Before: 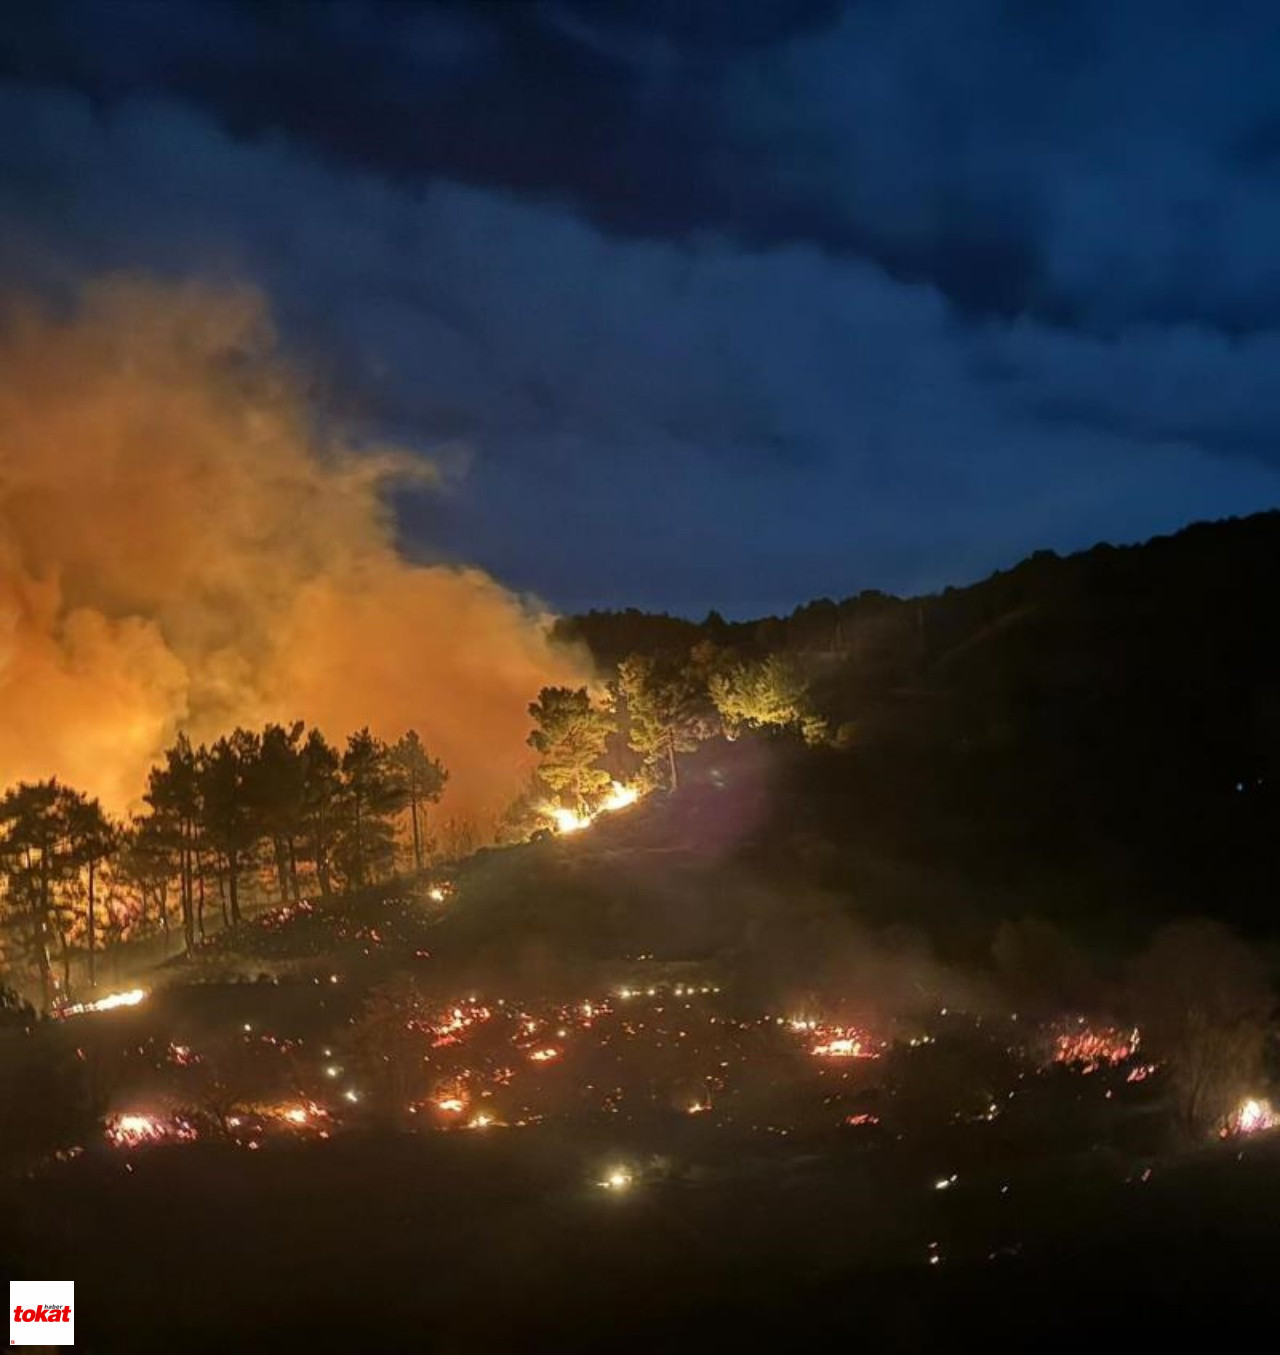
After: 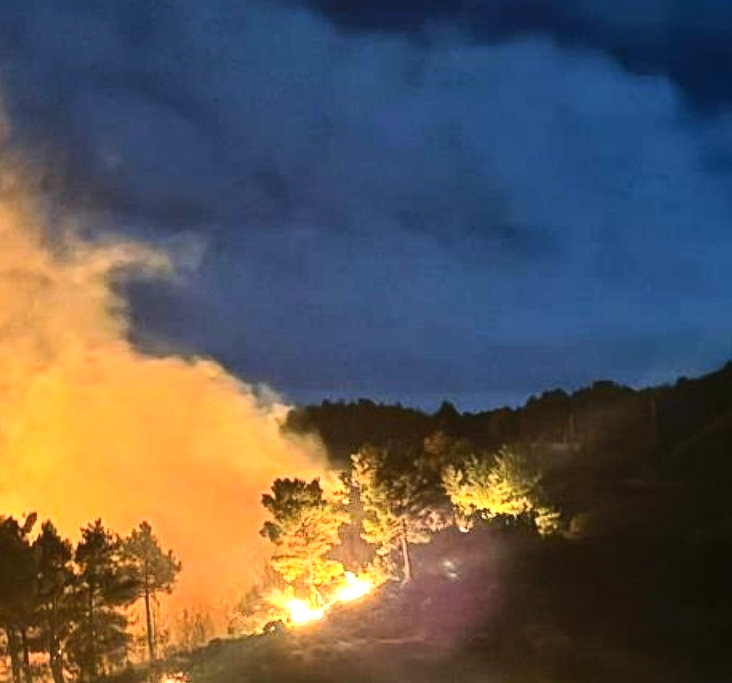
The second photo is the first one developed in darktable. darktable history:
contrast brightness saturation: contrast 0.2, brightness 0.15, saturation 0.14
crop: left 20.932%, top 15.471%, right 21.848%, bottom 34.081%
exposure: exposure 0.559 EV, compensate highlight preservation false
tone equalizer: -8 EV -0.75 EV, -7 EV -0.7 EV, -6 EV -0.6 EV, -5 EV -0.4 EV, -3 EV 0.4 EV, -2 EV 0.6 EV, -1 EV 0.7 EV, +0 EV 0.75 EV, edges refinement/feathering 500, mask exposure compensation -1.57 EV, preserve details no
